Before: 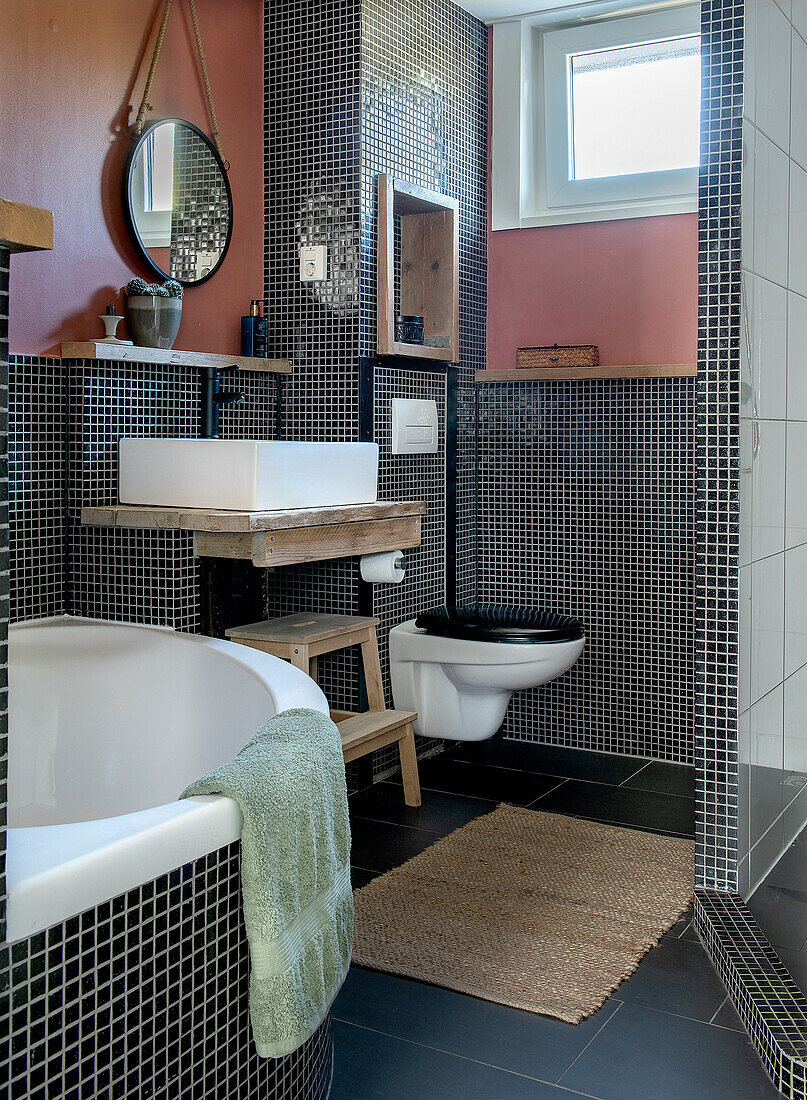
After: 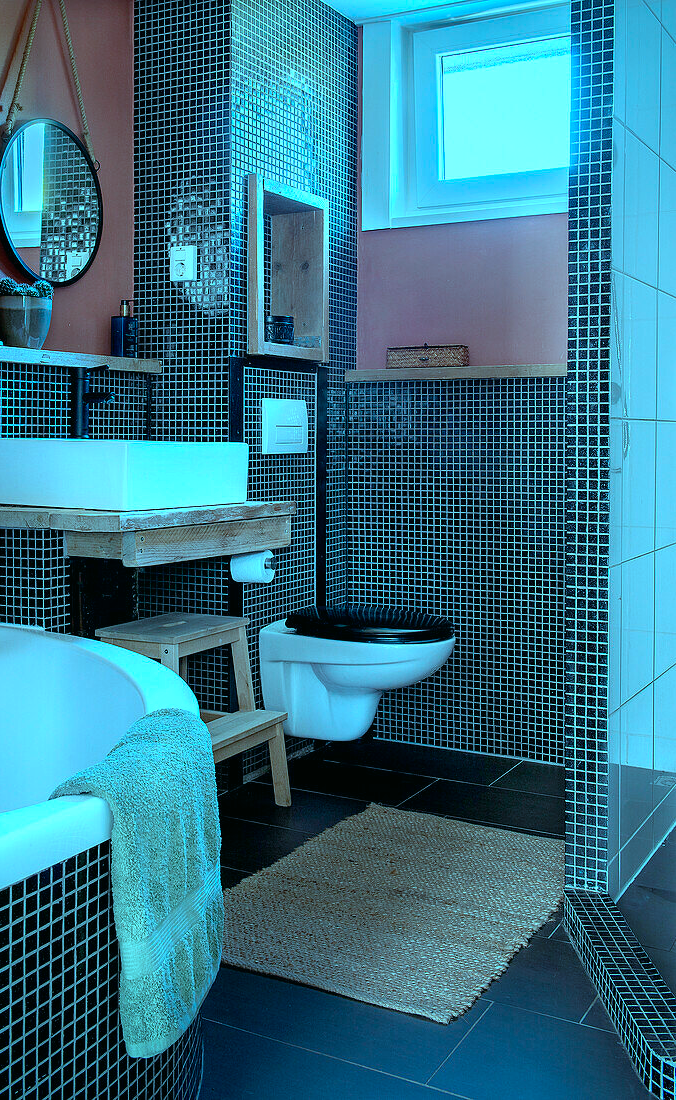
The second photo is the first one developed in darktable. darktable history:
color balance: mode lift, gamma, gain (sRGB), lift [0.997, 0.979, 1.021, 1.011], gamma [1, 1.084, 0.916, 0.998], gain [1, 0.87, 1.13, 1.101], contrast 4.55%, contrast fulcrum 38.24%, output saturation 104.09%
color calibration: x 0.38, y 0.391, temperature 4086.74 K
color correction: highlights a* -11.71, highlights b* -15.58
vignetting: brightness -0.233, saturation 0.141
crop: left 16.145%
